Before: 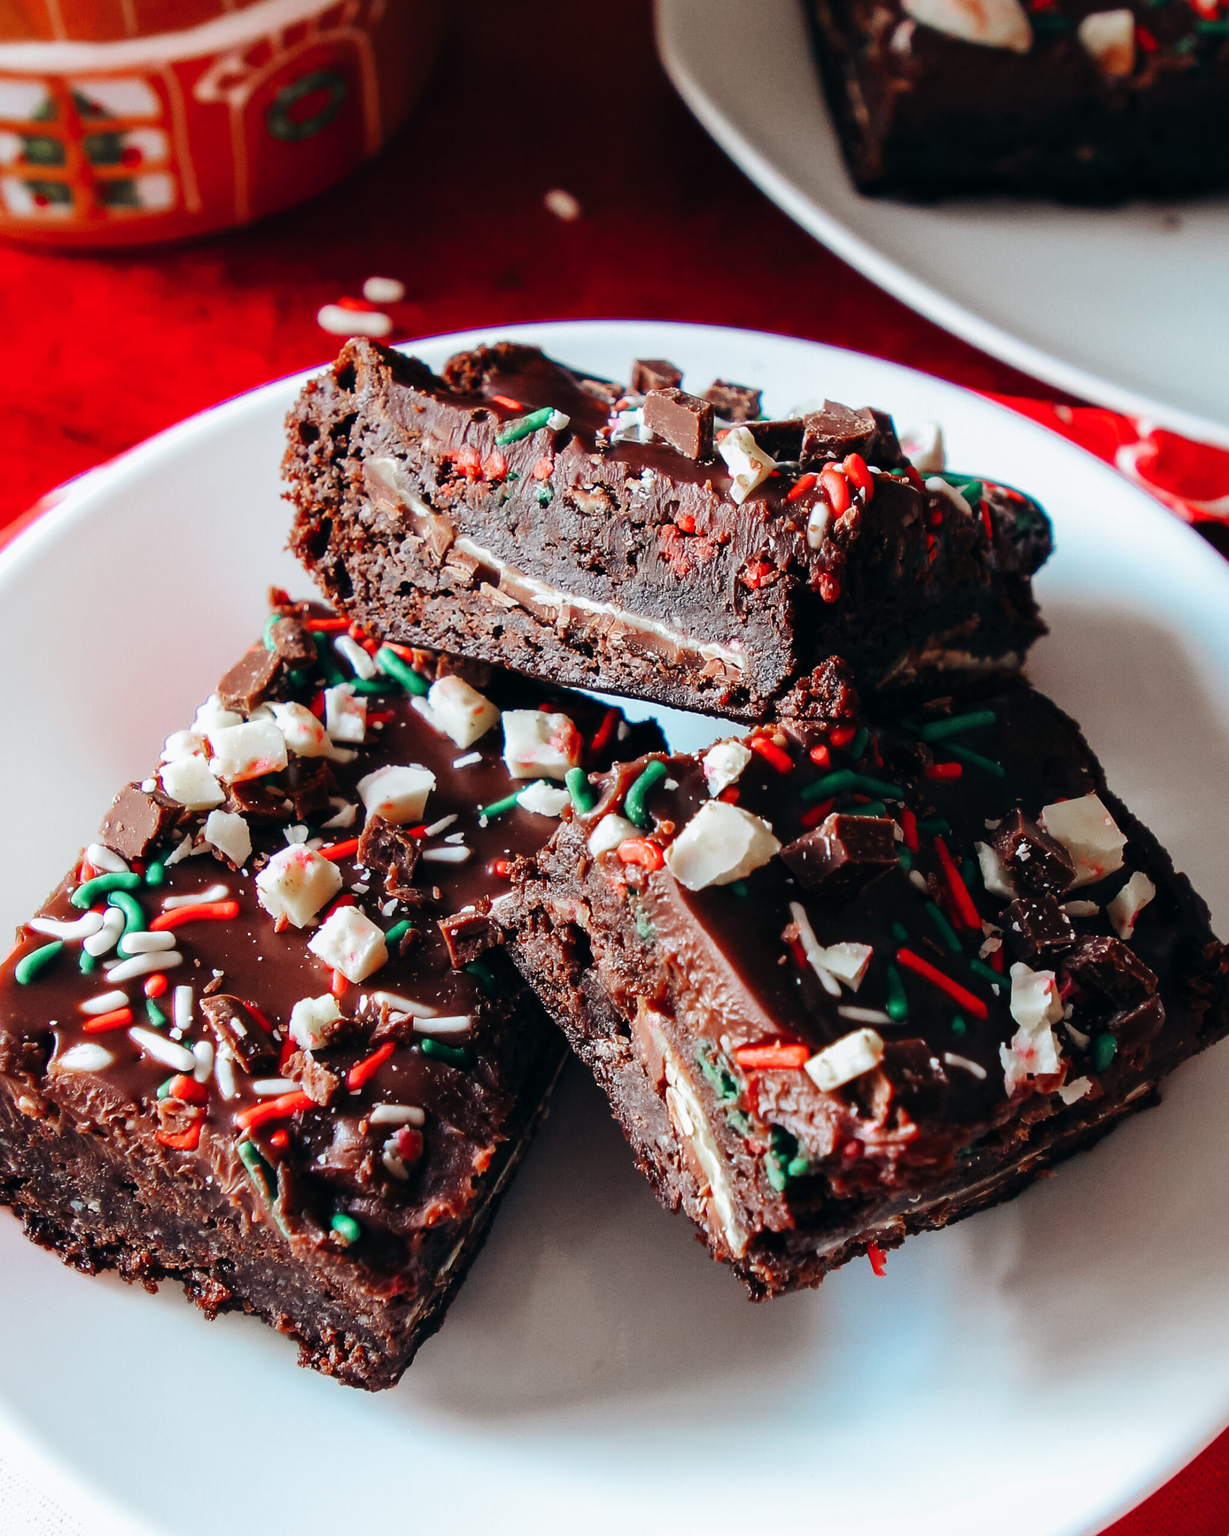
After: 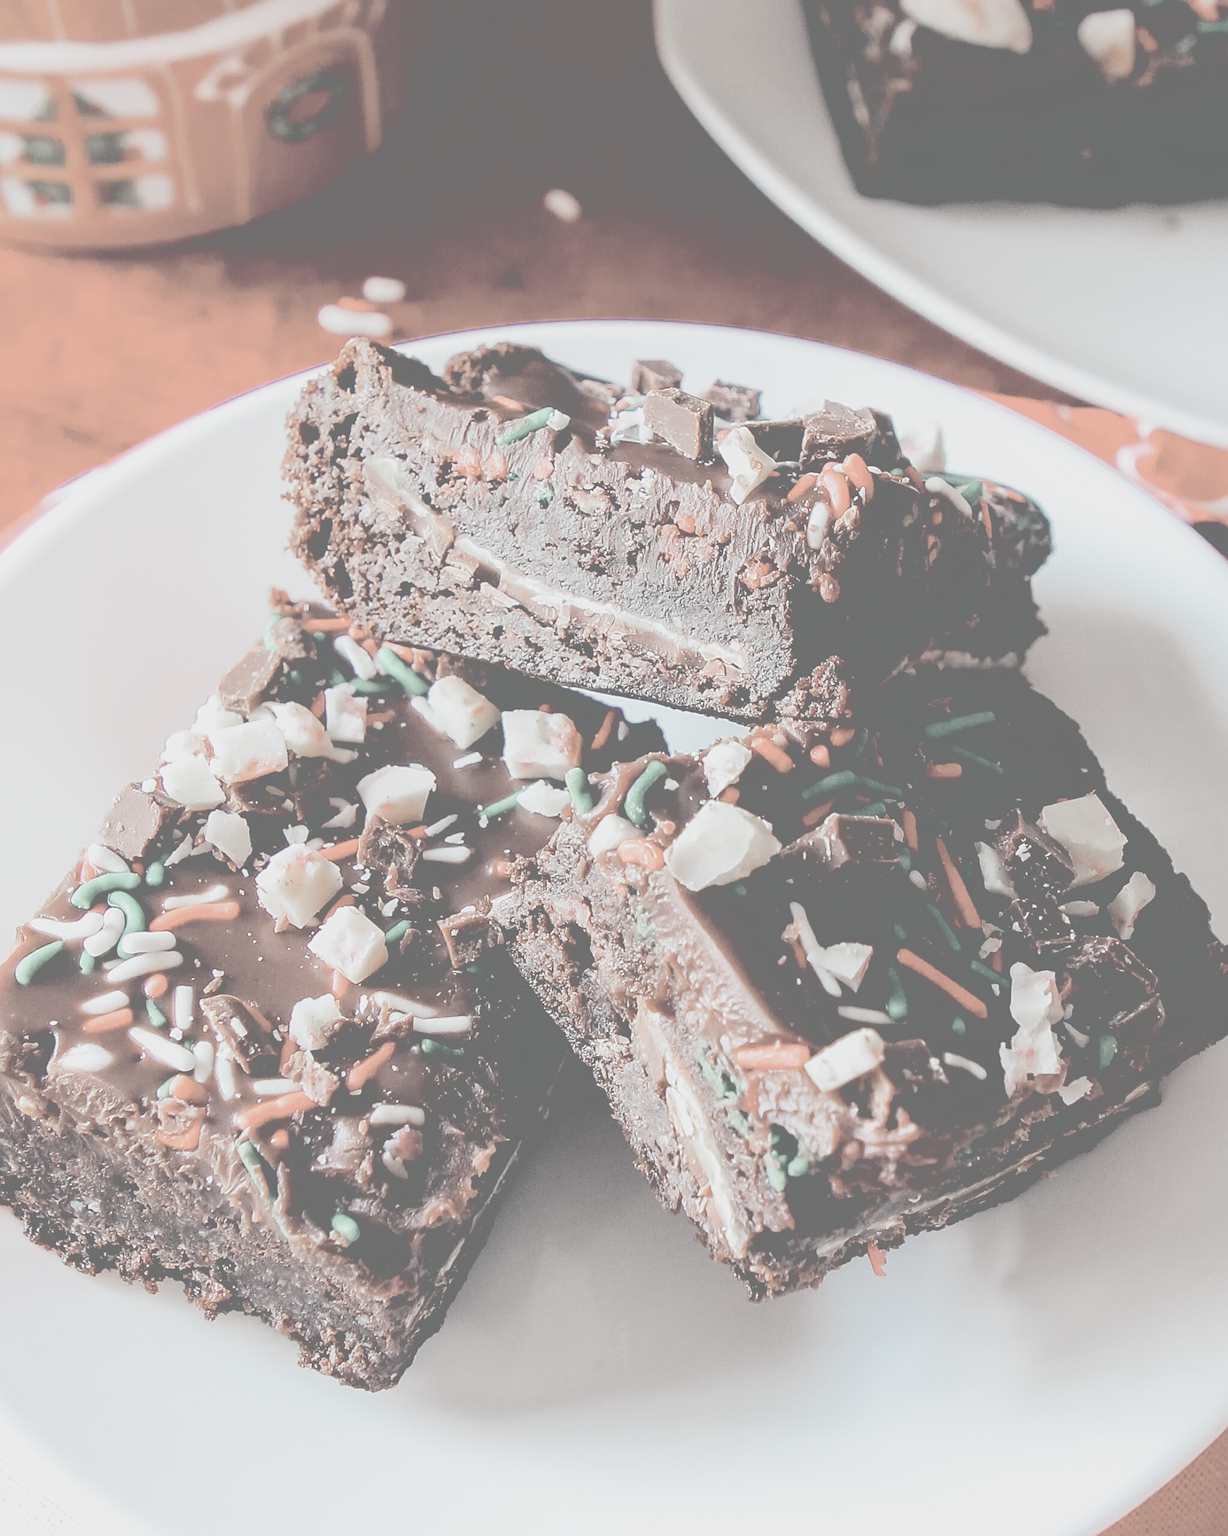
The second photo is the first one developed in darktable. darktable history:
contrast brightness saturation: contrast -0.301, brightness 0.742, saturation -0.77
exposure: black level correction 0.009, compensate highlight preservation false
sharpen: on, module defaults
